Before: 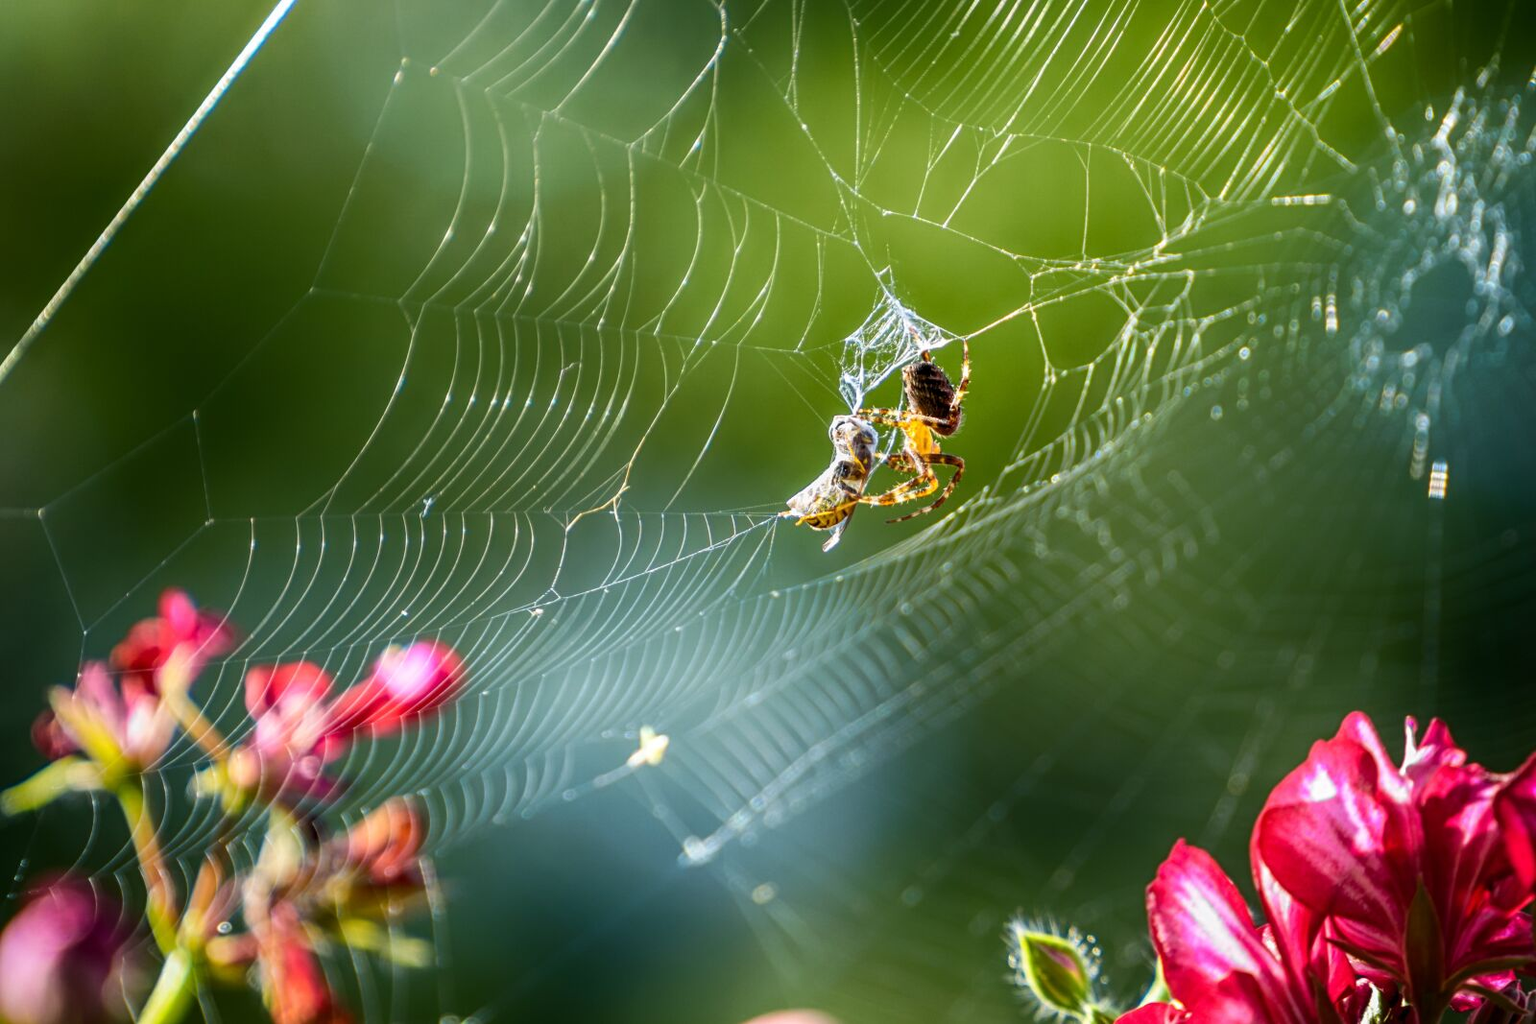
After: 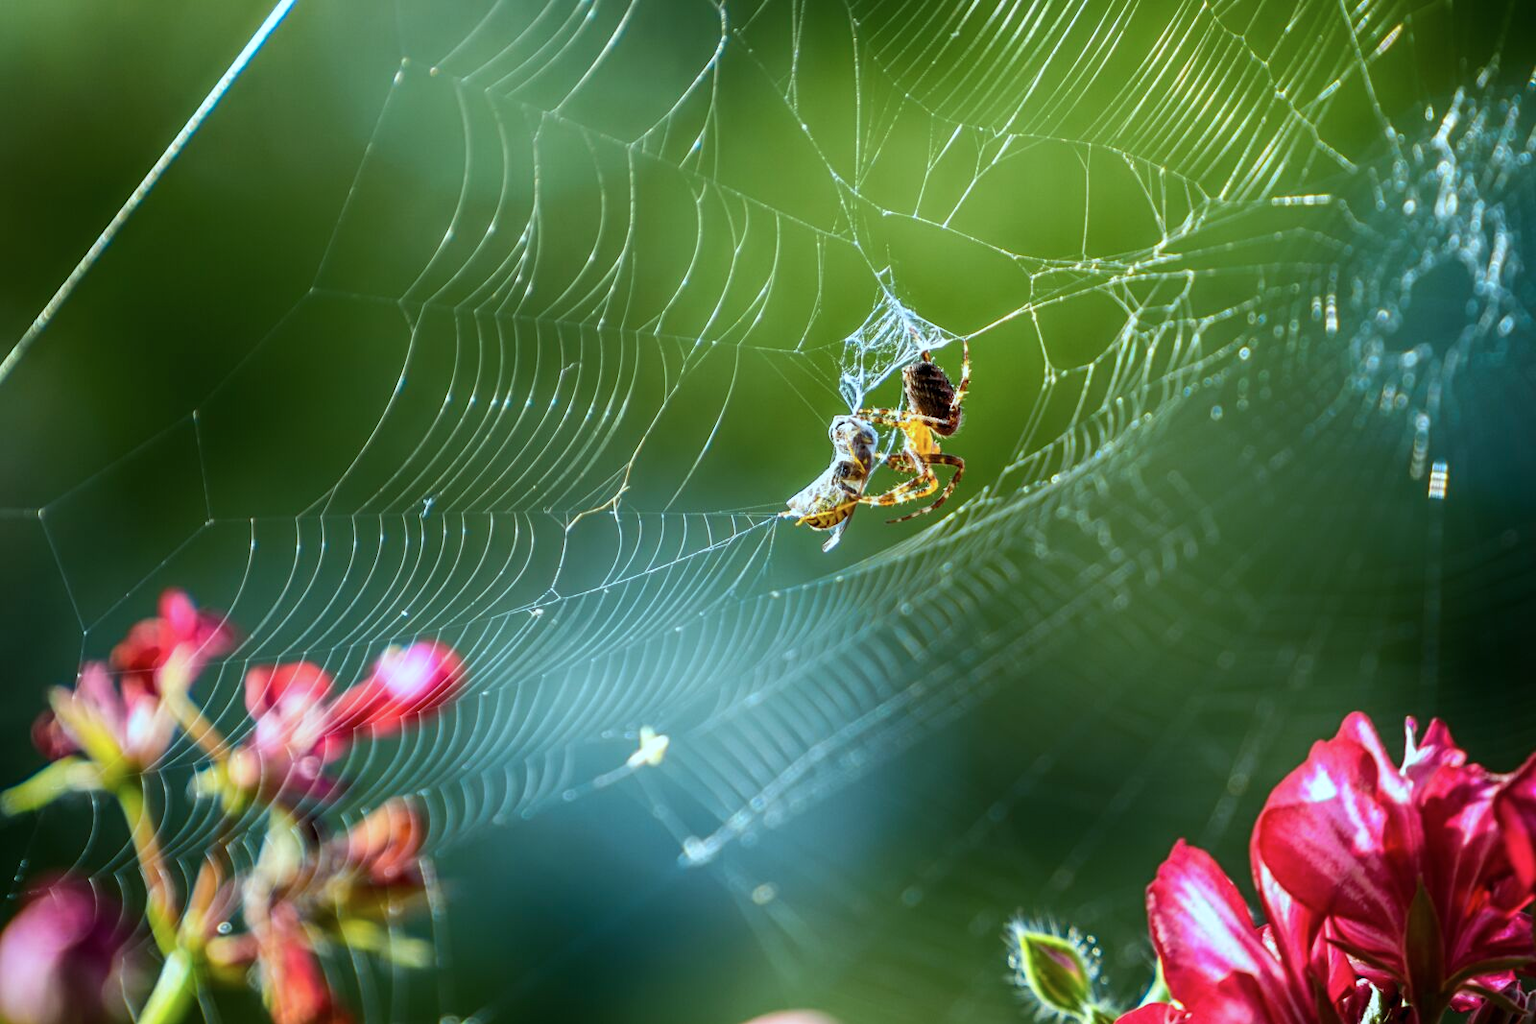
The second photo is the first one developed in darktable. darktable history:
color correction: highlights a* -10, highlights b* -10.08
